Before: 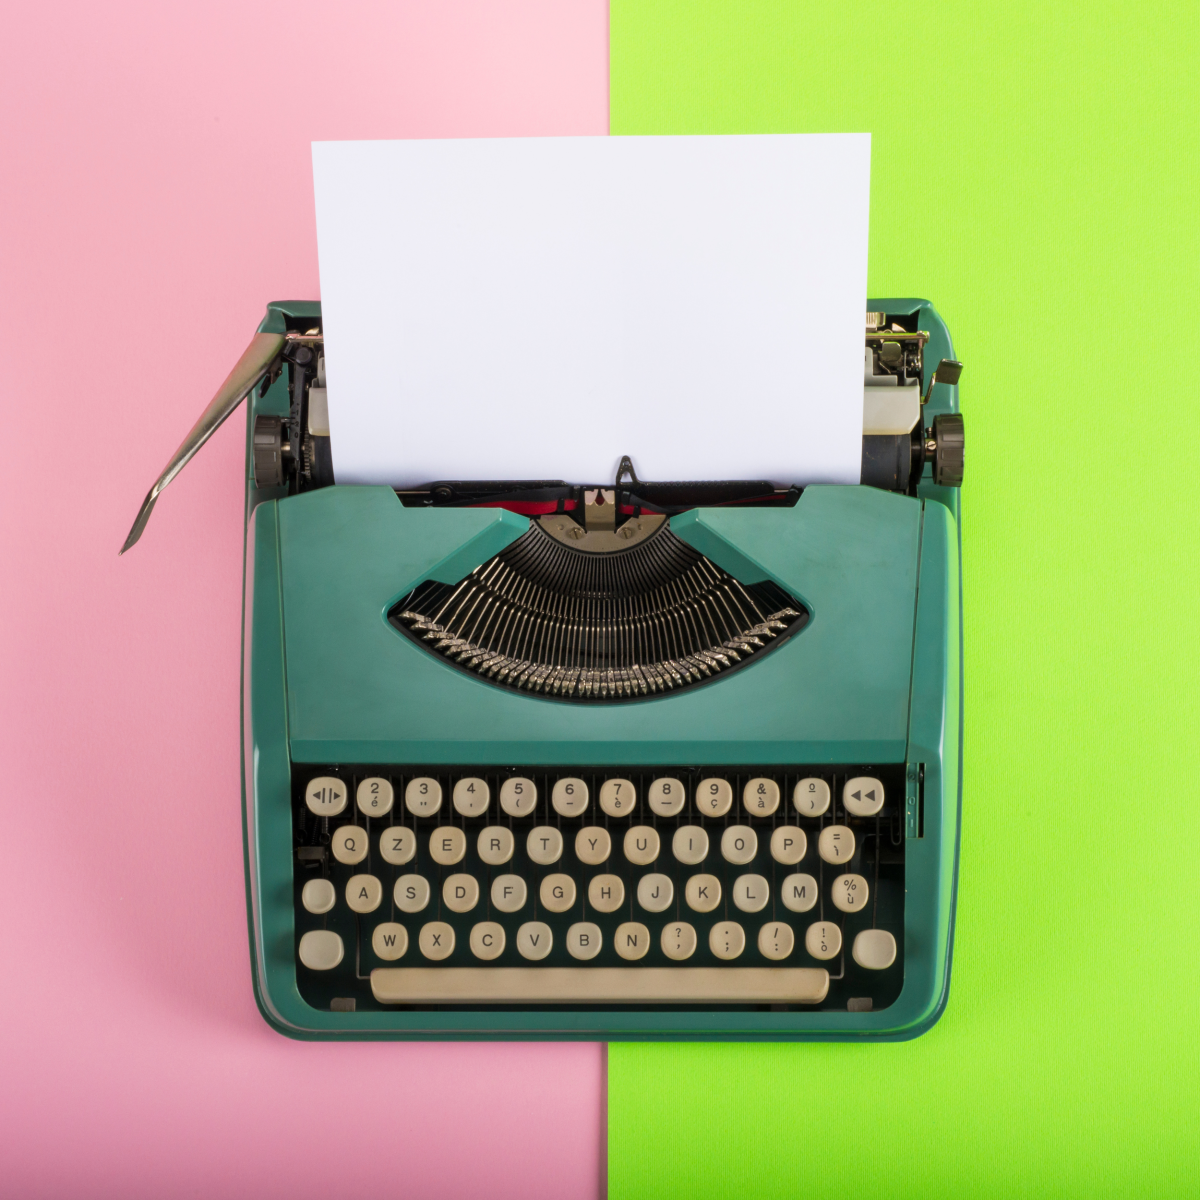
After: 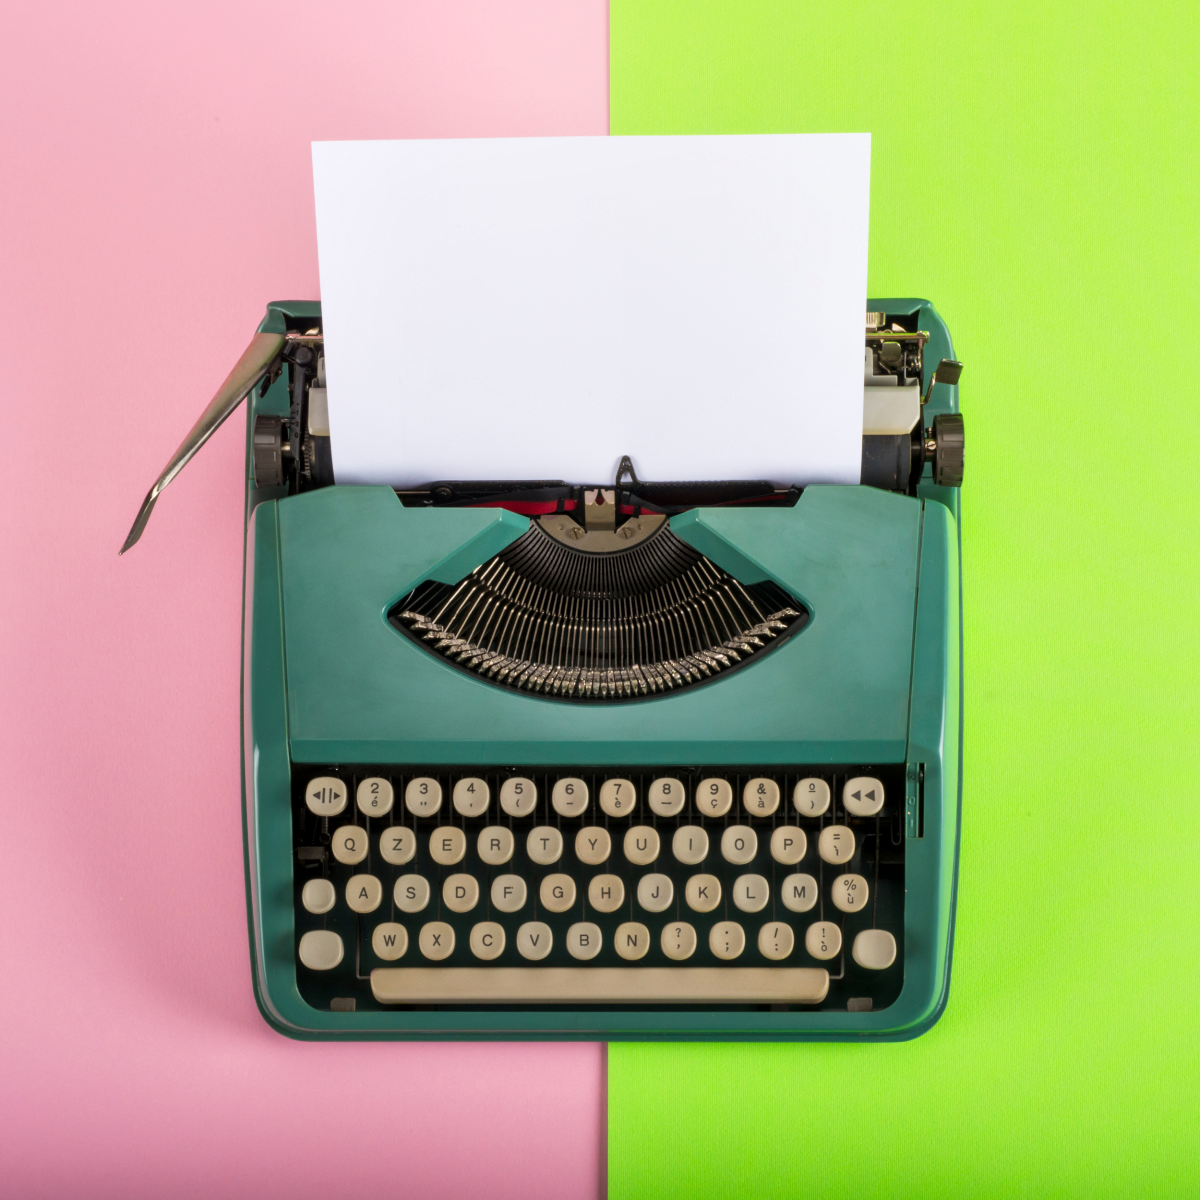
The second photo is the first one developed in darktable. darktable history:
local contrast: mode bilateral grid, contrast 20, coarseness 50, detail 130%, midtone range 0.2
tone equalizer: on, module defaults
